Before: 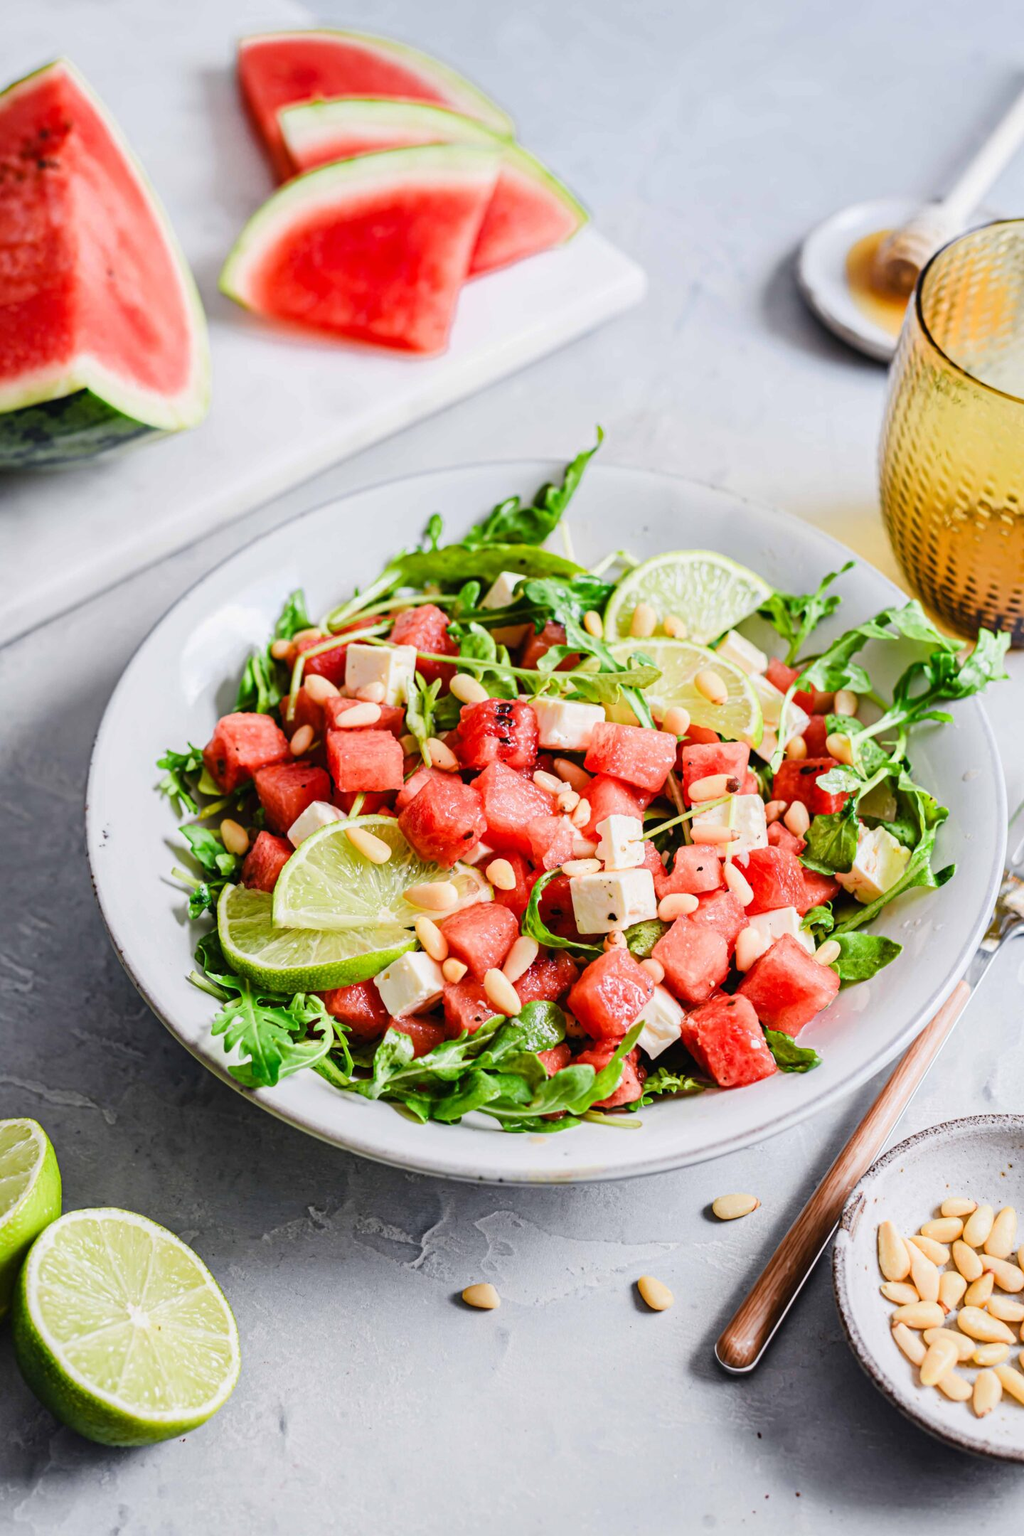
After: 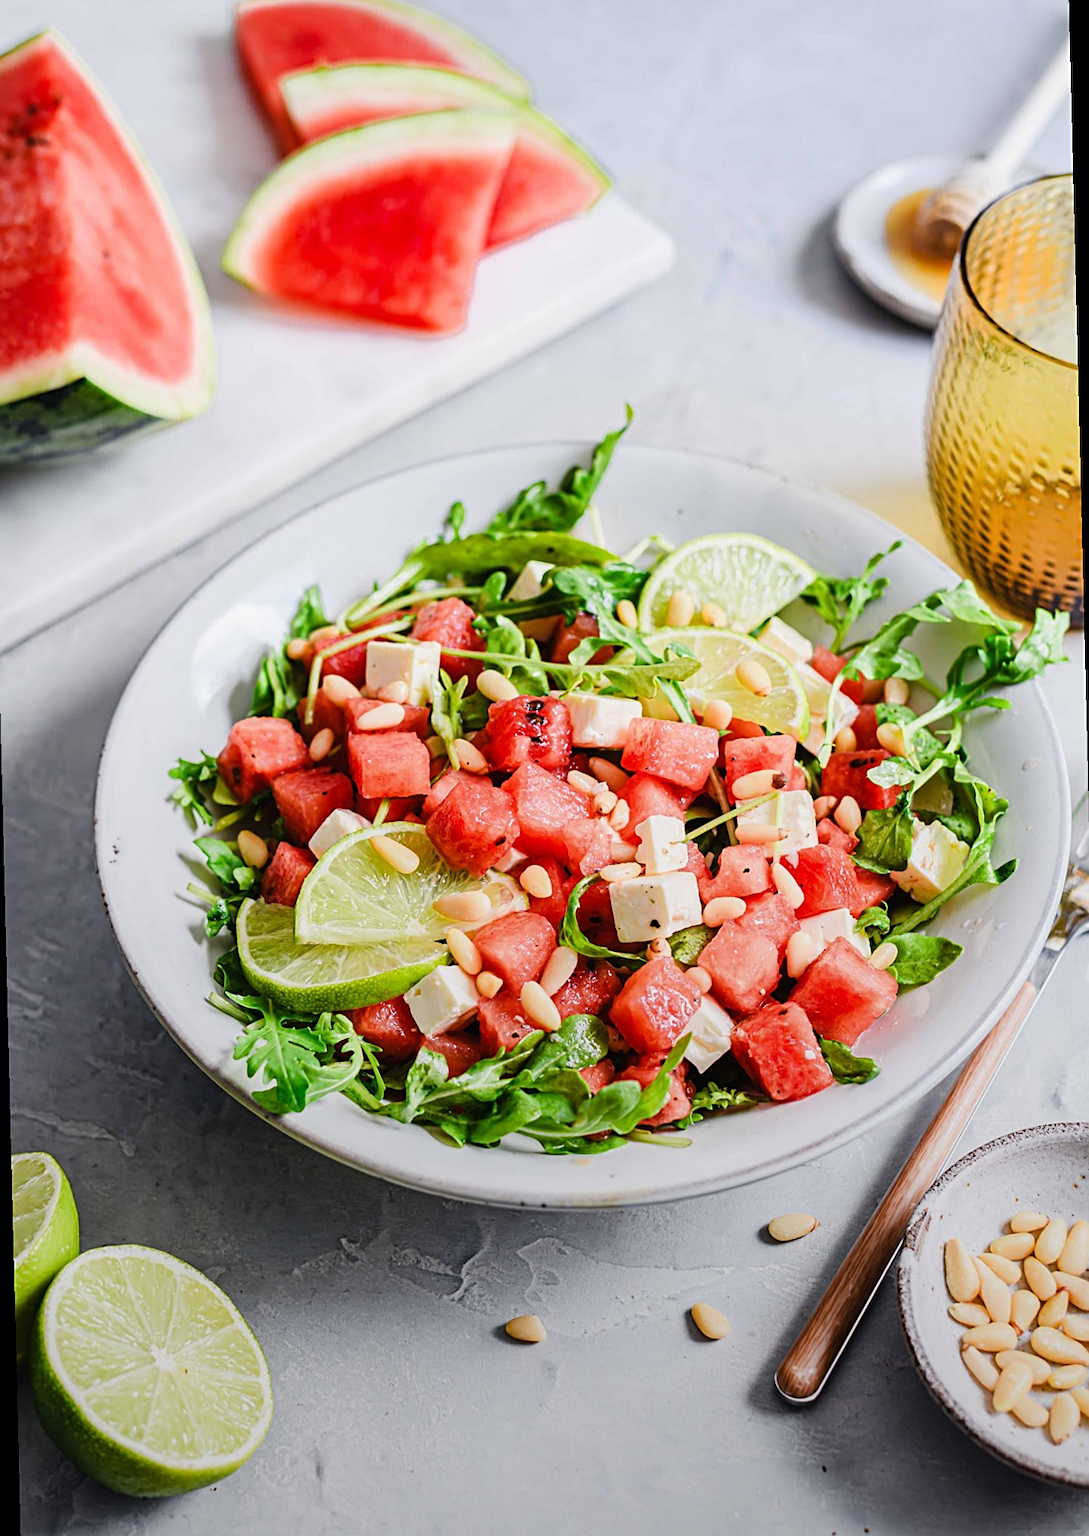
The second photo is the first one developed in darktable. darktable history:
rotate and perspective: rotation -1.42°, crop left 0.016, crop right 0.984, crop top 0.035, crop bottom 0.965
white balance: red 1, blue 1
graduated density: rotation -180°, offset 27.42
sharpen: on, module defaults
